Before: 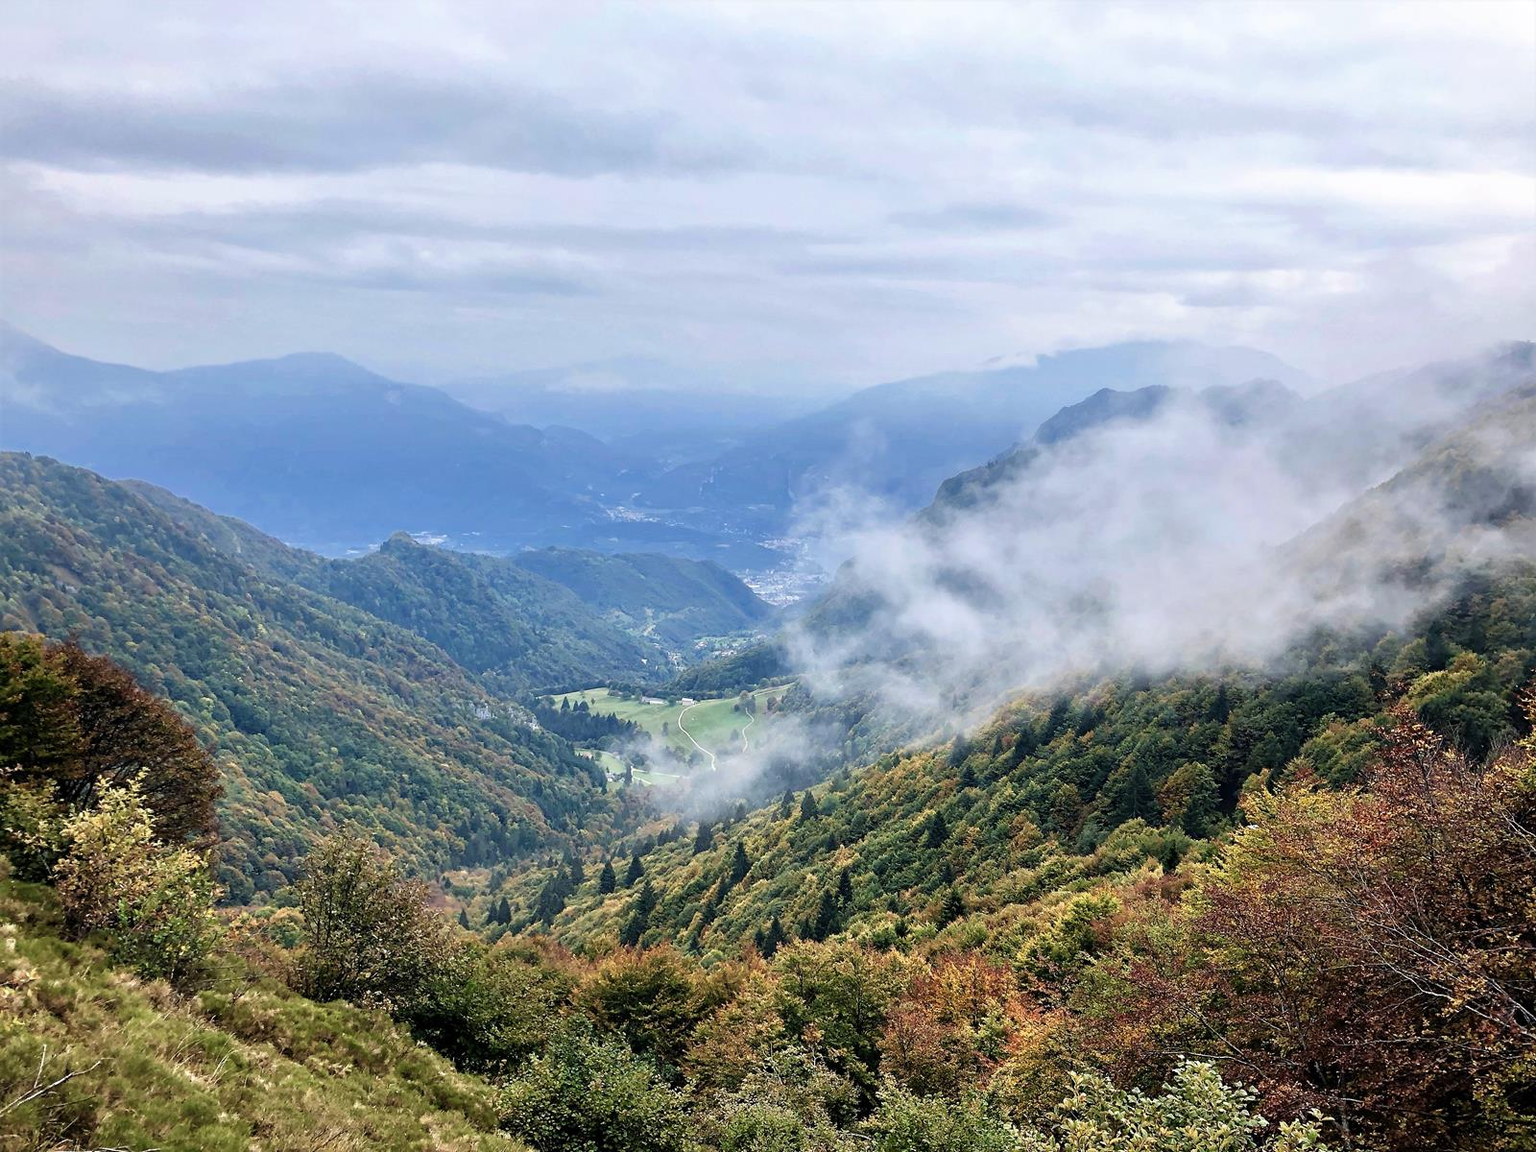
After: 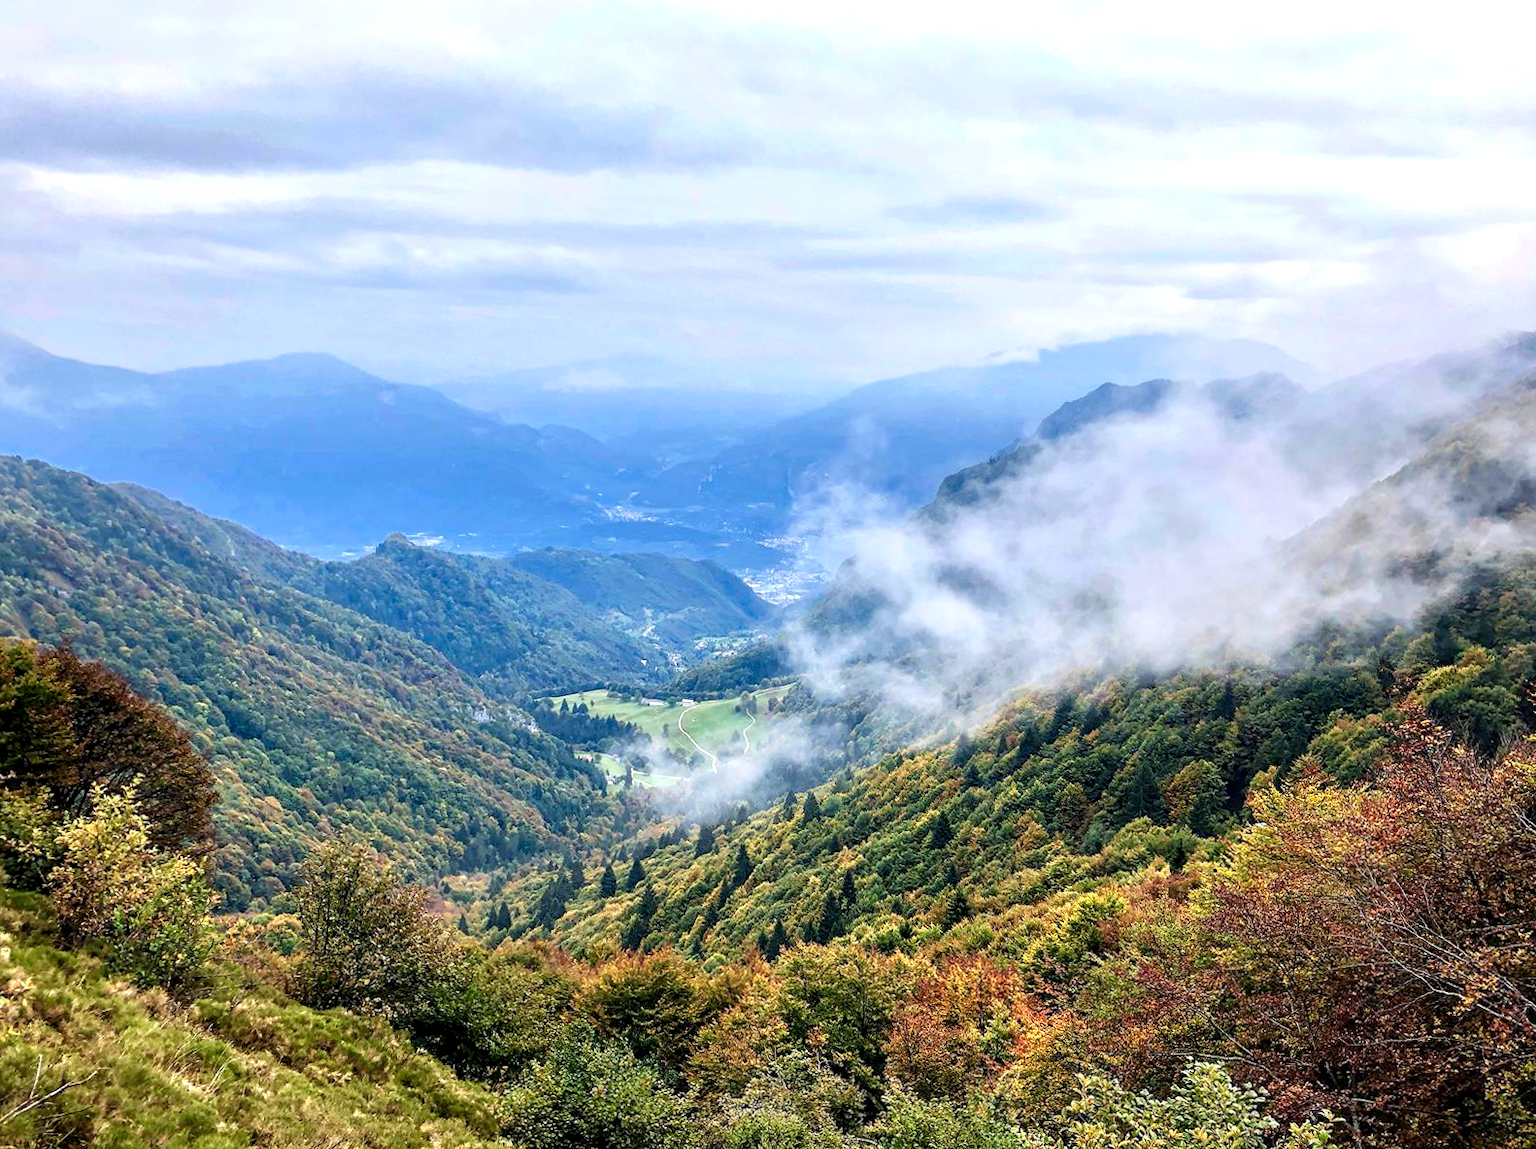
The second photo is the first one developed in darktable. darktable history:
local contrast: on, module defaults
rotate and perspective: rotation -0.45°, automatic cropping original format, crop left 0.008, crop right 0.992, crop top 0.012, crop bottom 0.988
contrast brightness saturation: contrast 0.09, saturation 0.28
exposure: exposure 0.29 EV, compensate highlight preservation false
